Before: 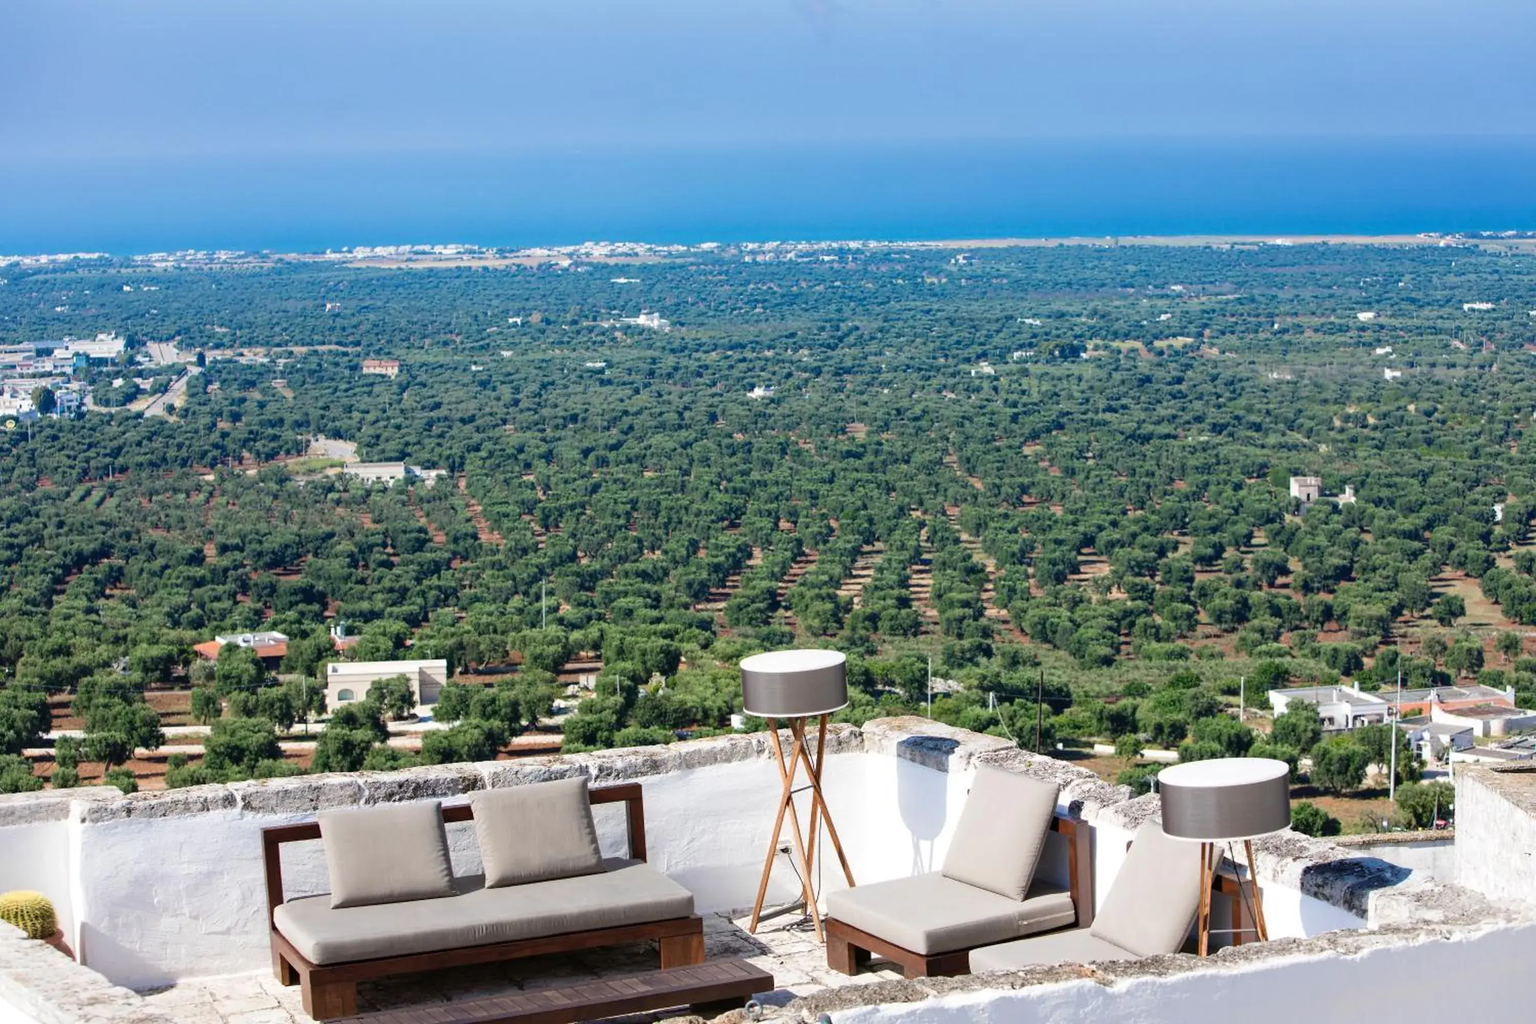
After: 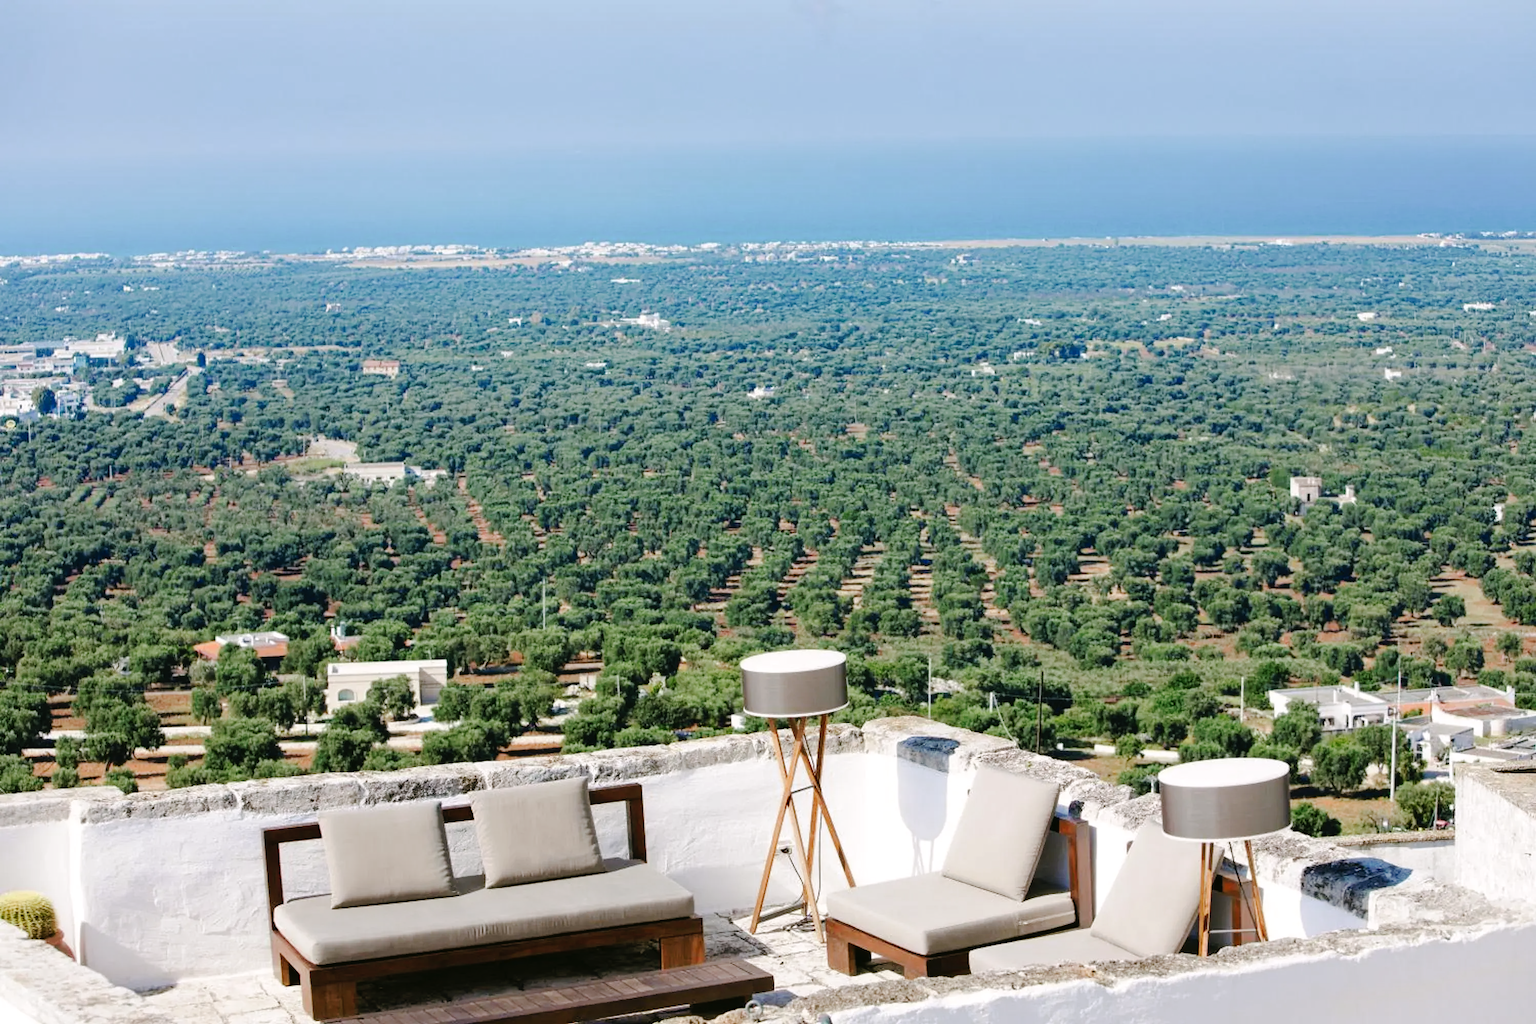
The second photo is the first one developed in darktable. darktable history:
tone curve: curves: ch0 [(0, 0) (0.003, 0.012) (0.011, 0.014) (0.025, 0.019) (0.044, 0.028) (0.069, 0.039) (0.1, 0.056) (0.136, 0.093) (0.177, 0.147) (0.224, 0.214) (0.277, 0.29) (0.335, 0.381) (0.399, 0.476) (0.468, 0.557) (0.543, 0.635) (0.623, 0.697) (0.709, 0.764) (0.801, 0.831) (0.898, 0.917) (1, 1)], preserve colors none
color look up table: target L [91.04, 91.35, 88.47, 74.67, 68.84, 62.96, 65.69, 68.09, 52.36, 45.91, 47.33, 51.12, 31.83, 16.92, 200.46, 80.75, 79.06, 66.01, 63.16, 61.15, 59.2, 56.42, 54.91, 46.16, 40.39, 34.92, 30.31, 17.06, 85.36, 86.29, 75.4, 74.51, 74.93, 70.72, 71.02, 55.97, 48.24, 48.49, 43.85, 43.82, 30.86, 12.28, 5.098, 88.19, 85.44, 79.82, 60.72, 43.02, 29.32], target a [-17.28, -5.216, -26.96, -54.84, -27.8, -58.56, -8.416, -37.05, -17.71, -40.36, -22.12, -31.87, -24.74, -16.61, 0, 19.83, 8.331, 13.21, 53.95, 20.21, 36.85, 50.32, 72.32, 36.29, 58.65, 0.471, 4.035, 26.78, 7.177, 19.96, 19.91, 40.7, 11.26, 51.78, 26.7, 66.92, 8.972, 42.69, 25.18, 44.1, 20.11, 22.82, 2.025, -30.91, -13.48, -23.01, -21.13, -4.175, -6.179], target b [62.77, 39.2, 17.3, 36.67, 35.17, 55.25, 27.27, 18.12, 47.69, 39.48, 18.72, 3.34, 27.85, 14.91, 0, 20.83, 80.47, 55.41, 65.47, 32.25, 9.618, 36.55, 25.55, 44.61, 43.05, 32.41, 15.6, 24.28, -3.007, -15.43, -10.88, -5.005, -31.76, -33.01, -37.67, -12.34, -11.25, -2.446, -31.94, -52.06, -62.64, -36.64, -9.848, -11.6, -3.237, -23.49, -21.61, -40.19, -19.45], num patches 49
